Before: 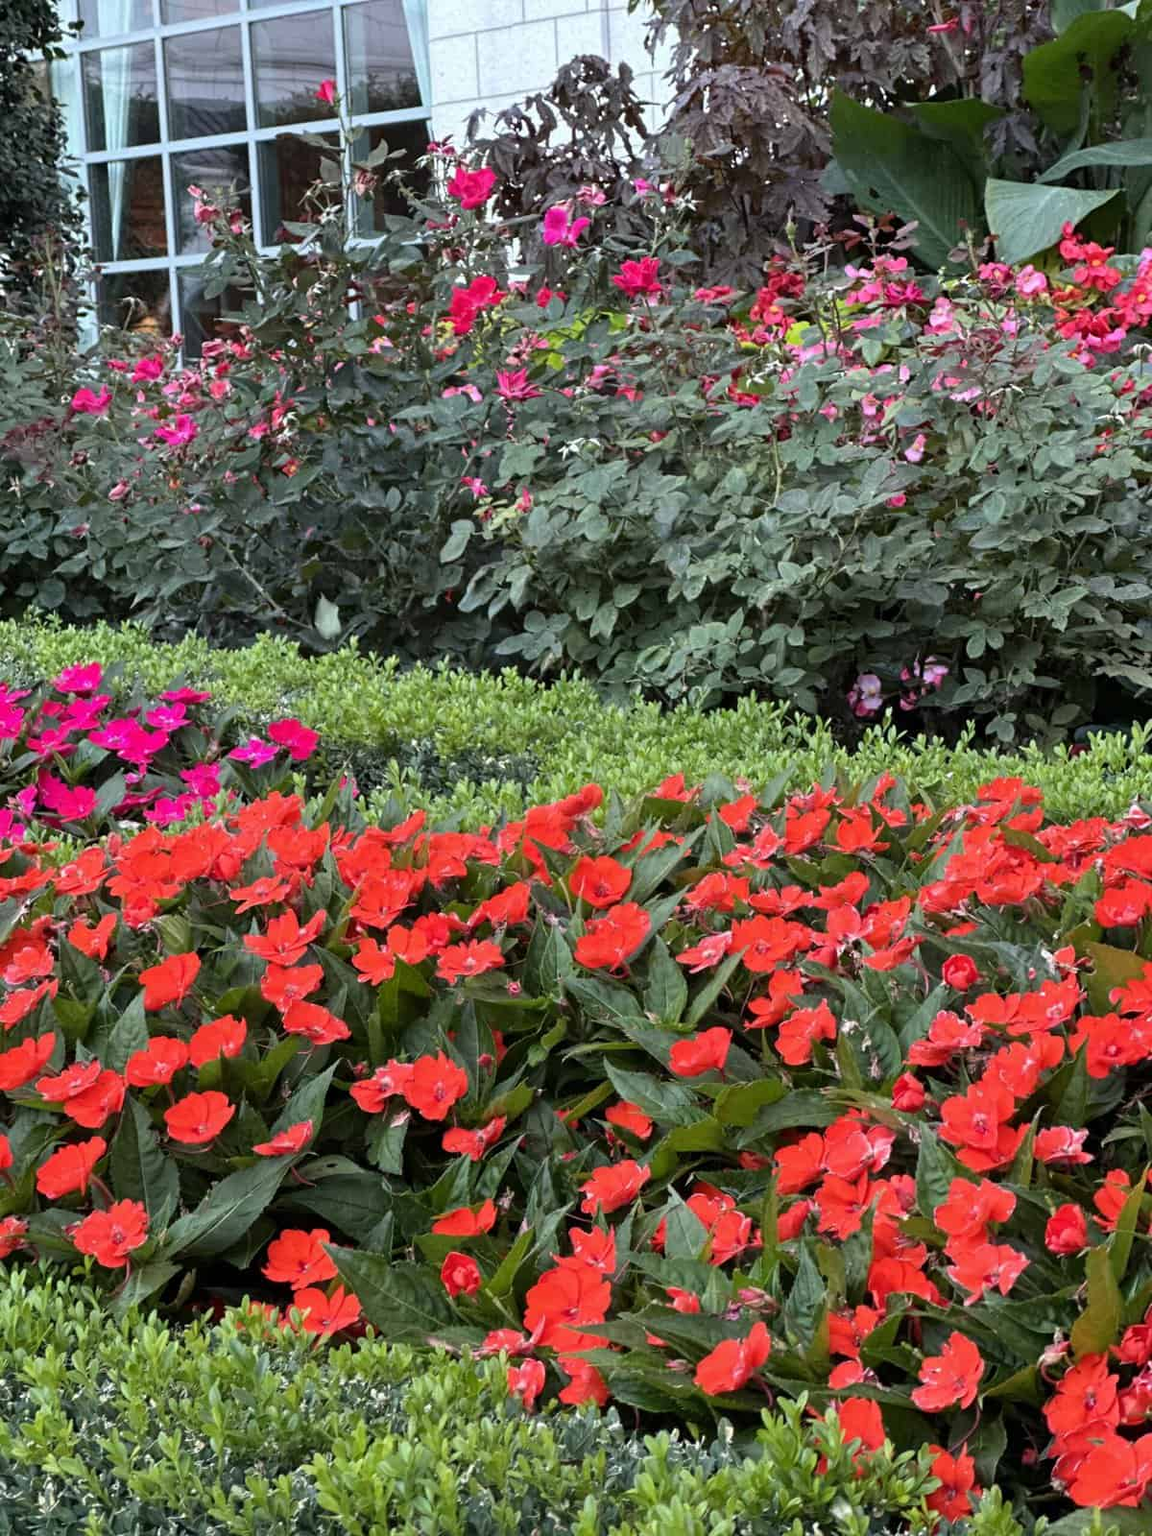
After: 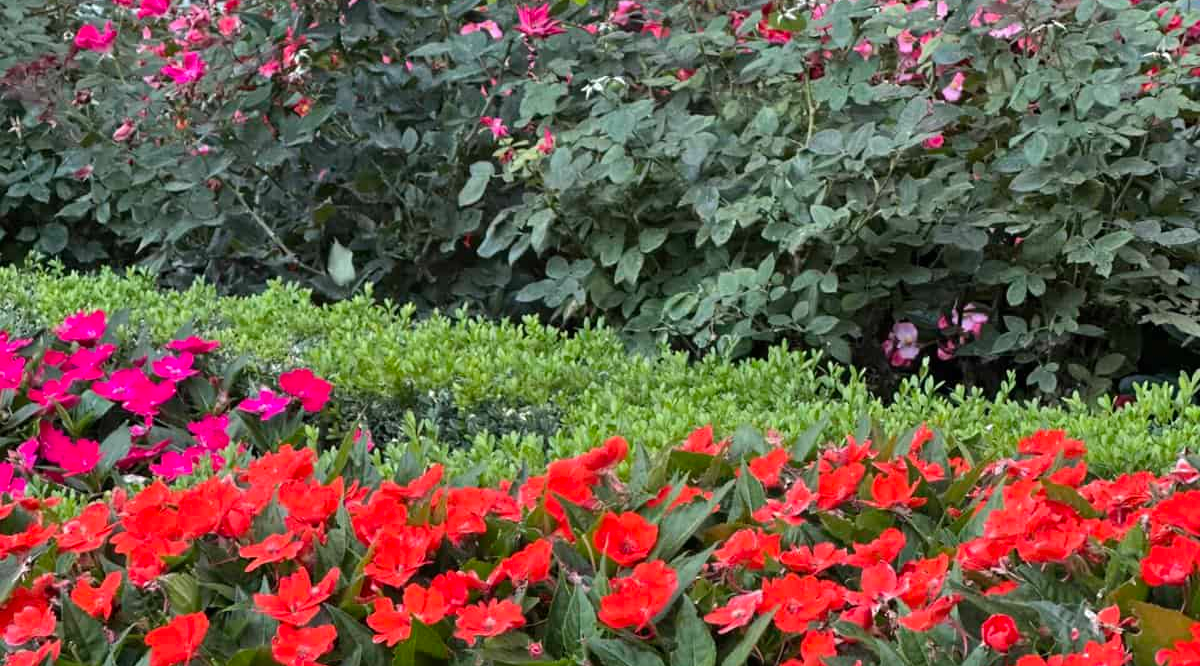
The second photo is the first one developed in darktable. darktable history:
crop and rotate: top 23.786%, bottom 34.575%
shadows and highlights: shadows 8.1, white point adjustment 0.991, highlights -39.97
